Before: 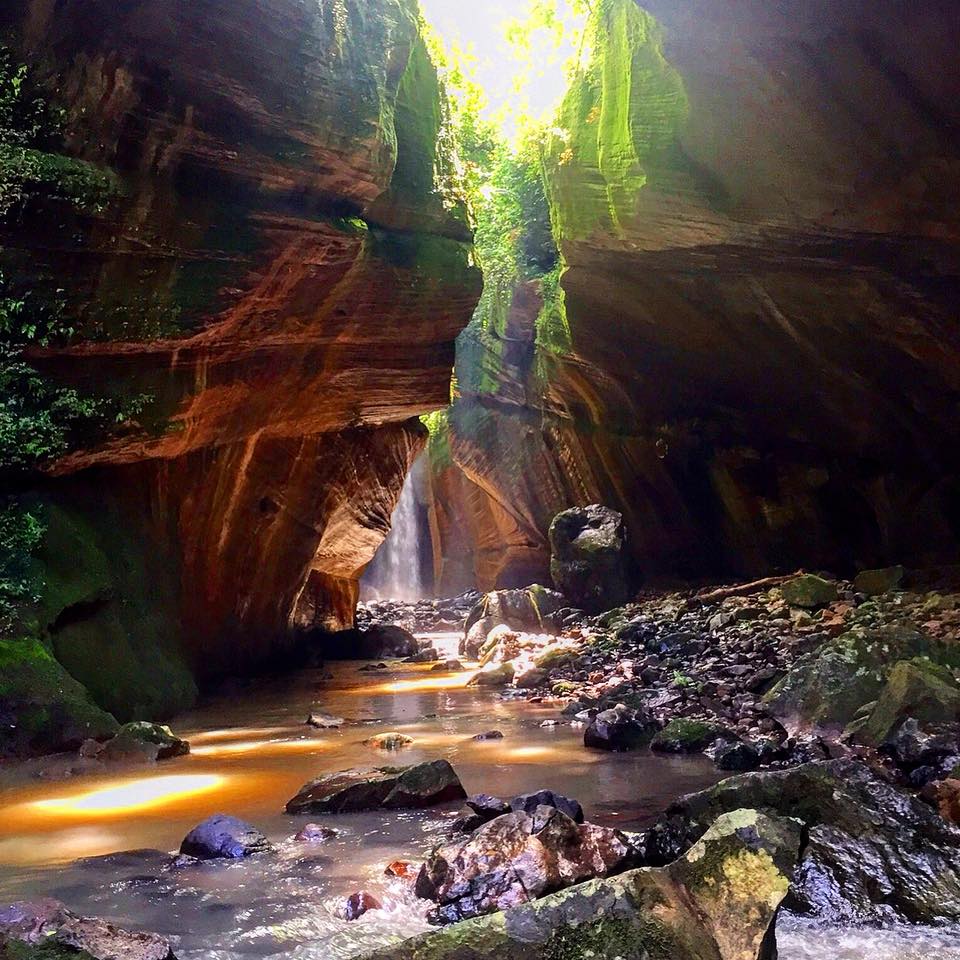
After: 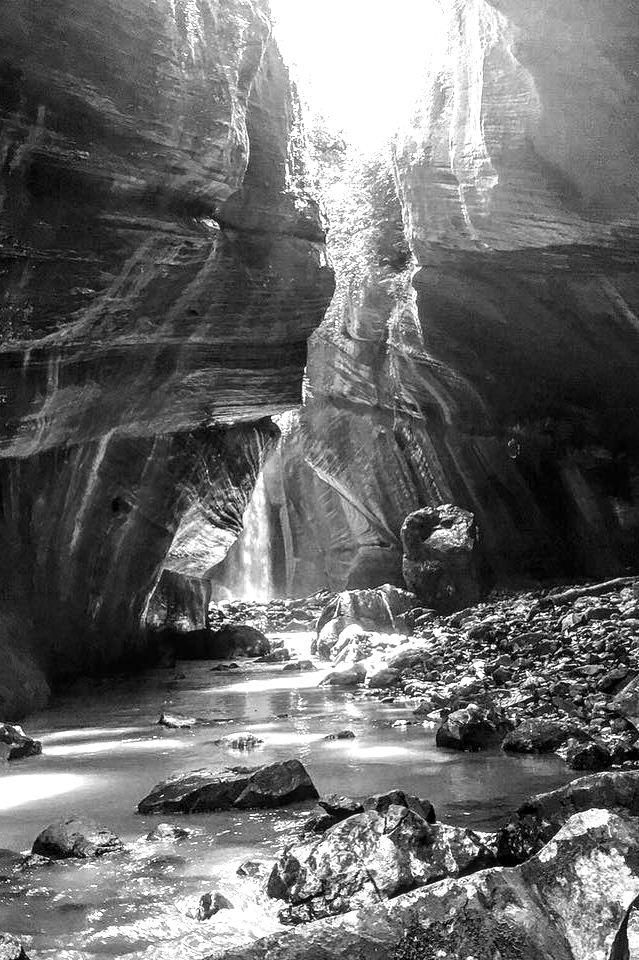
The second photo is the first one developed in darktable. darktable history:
monochrome: a 16.01, b -2.65, highlights 0.52
color zones: mix -62.47%
crop: left 15.419%, right 17.914%
color correction: highlights a* 4.02, highlights b* 4.98, shadows a* -7.55, shadows b* 4.98
exposure: exposure 0.6 EV, compensate highlight preservation false
white balance: red 1.08, blue 0.791
local contrast: on, module defaults
color balance: mode lift, gamma, gain (sRGB), lift [0.997, 0.979, 1.021, 1.011], gamma [1, 1.084, 0.916, 0.998], gain [1, 0.87, 1.13, 1.101], contrast 4.55%, contrast fulcrum 38.24%, output saturation 104.09%
